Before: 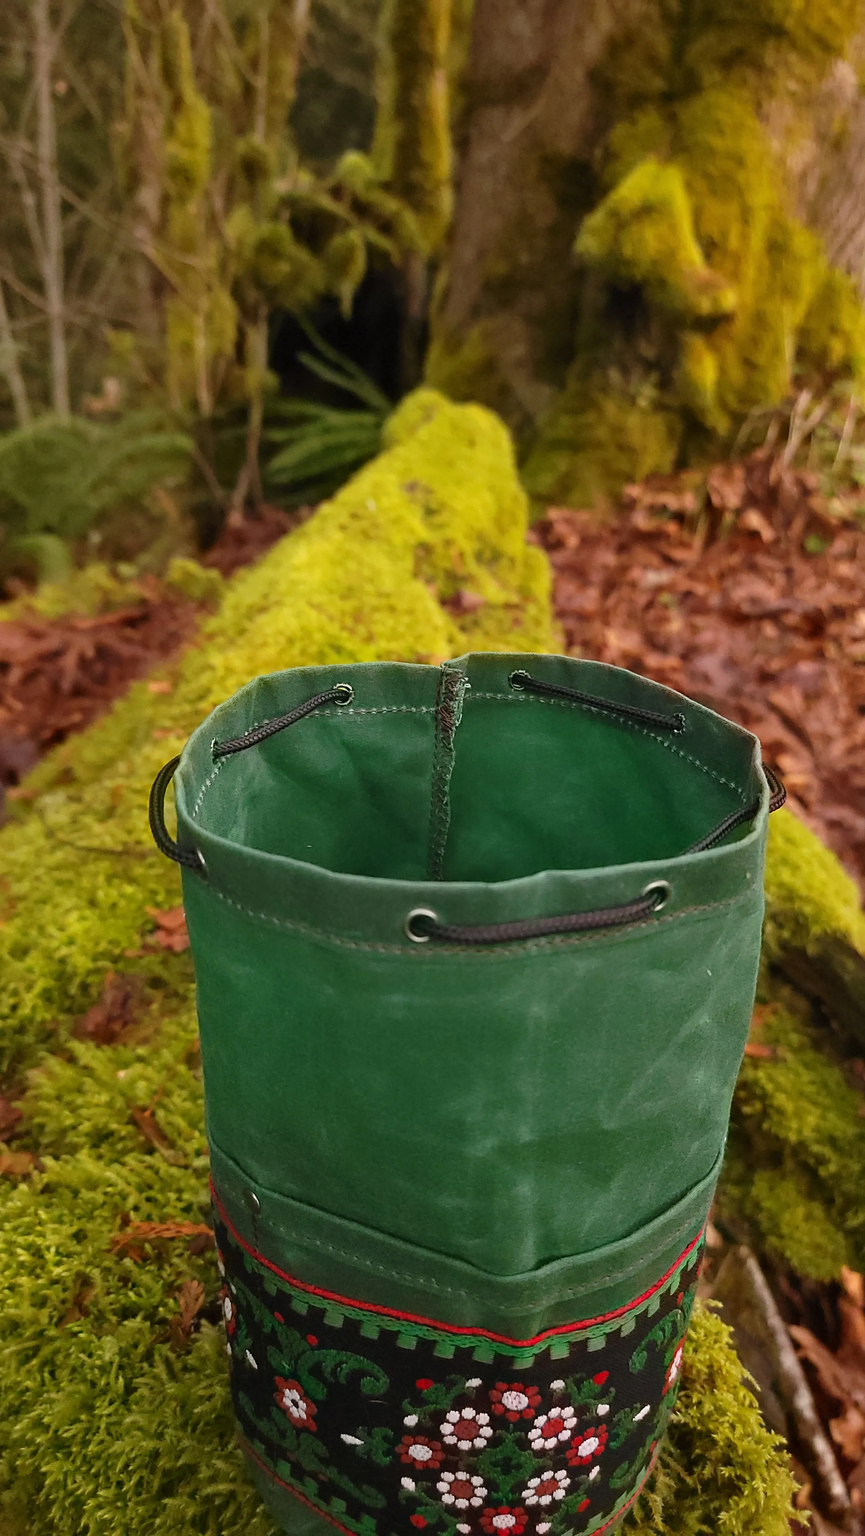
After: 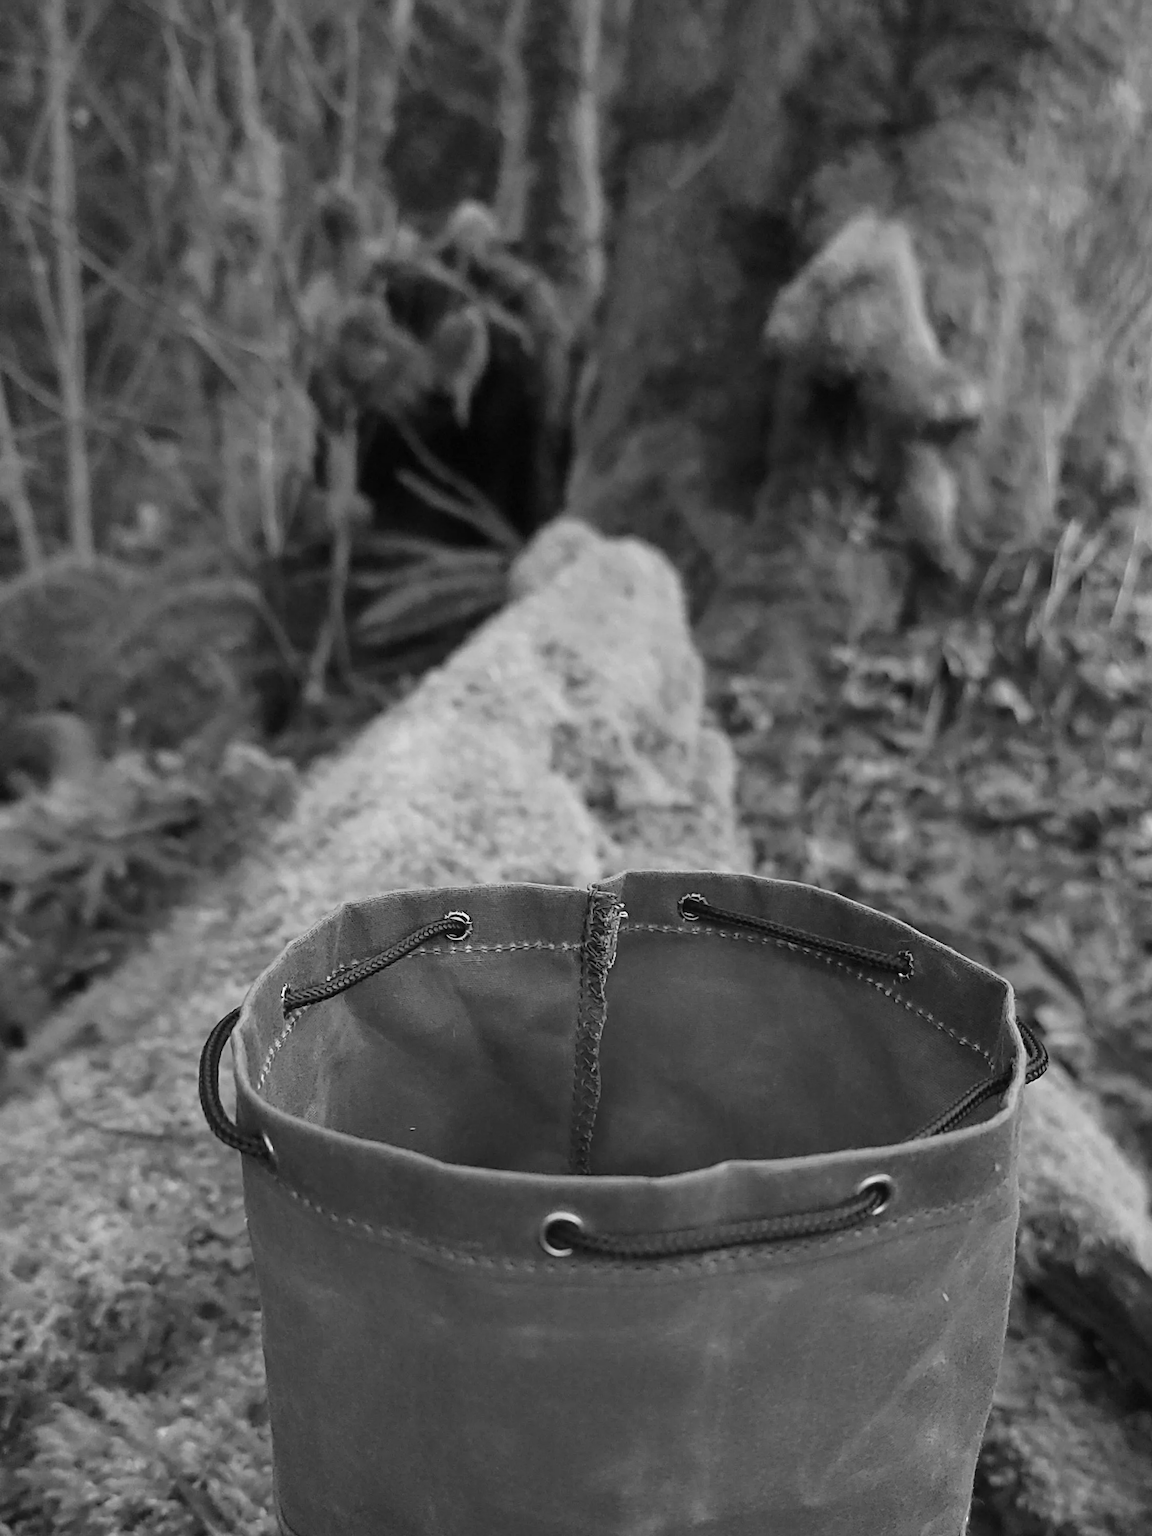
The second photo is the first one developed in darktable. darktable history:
crop: bottom 24.967%
monochrome: a -6.99, b 35.61, size 1.4
tone equalizer: on, module defaults
